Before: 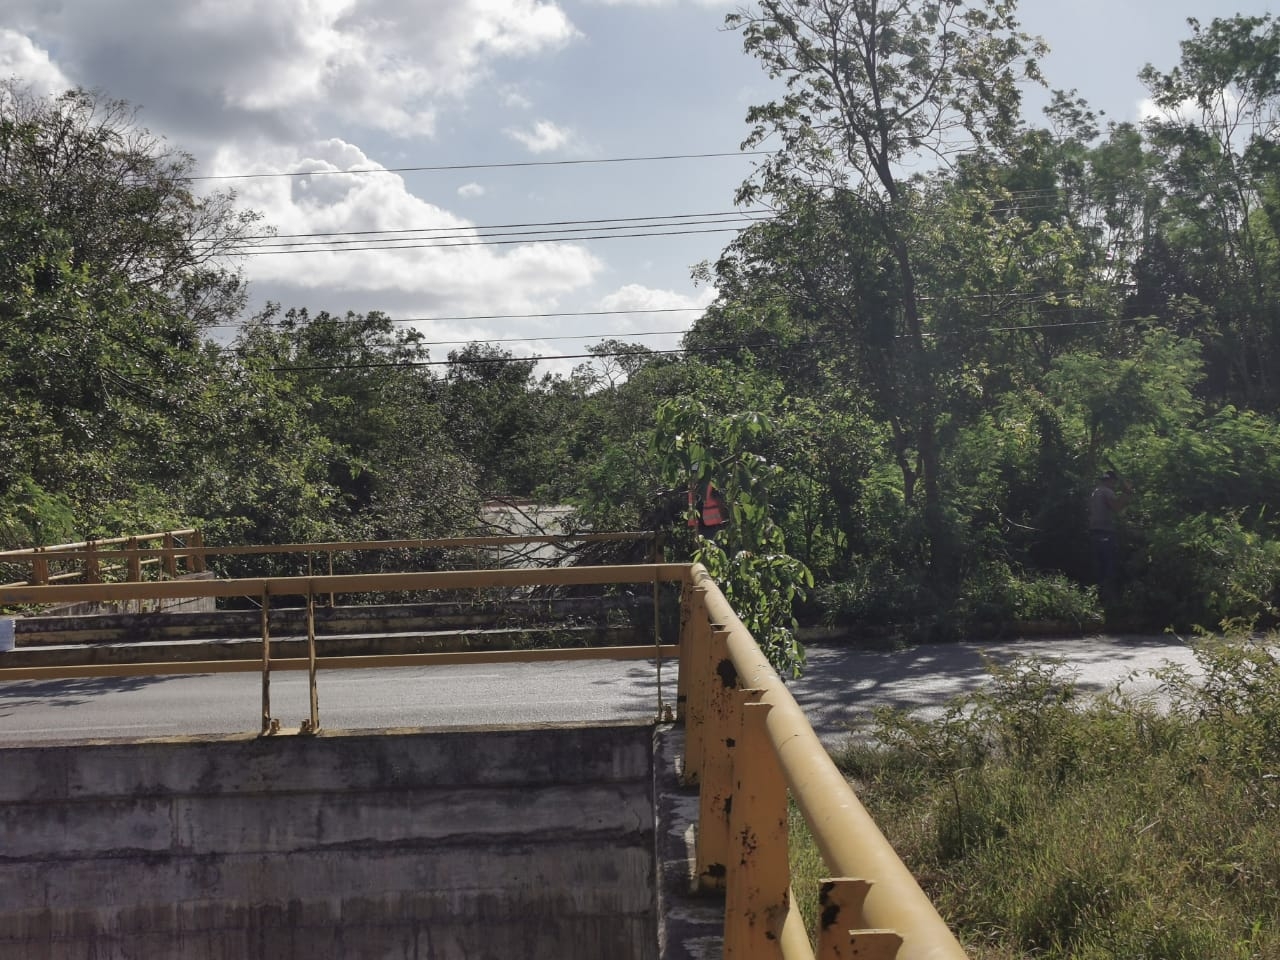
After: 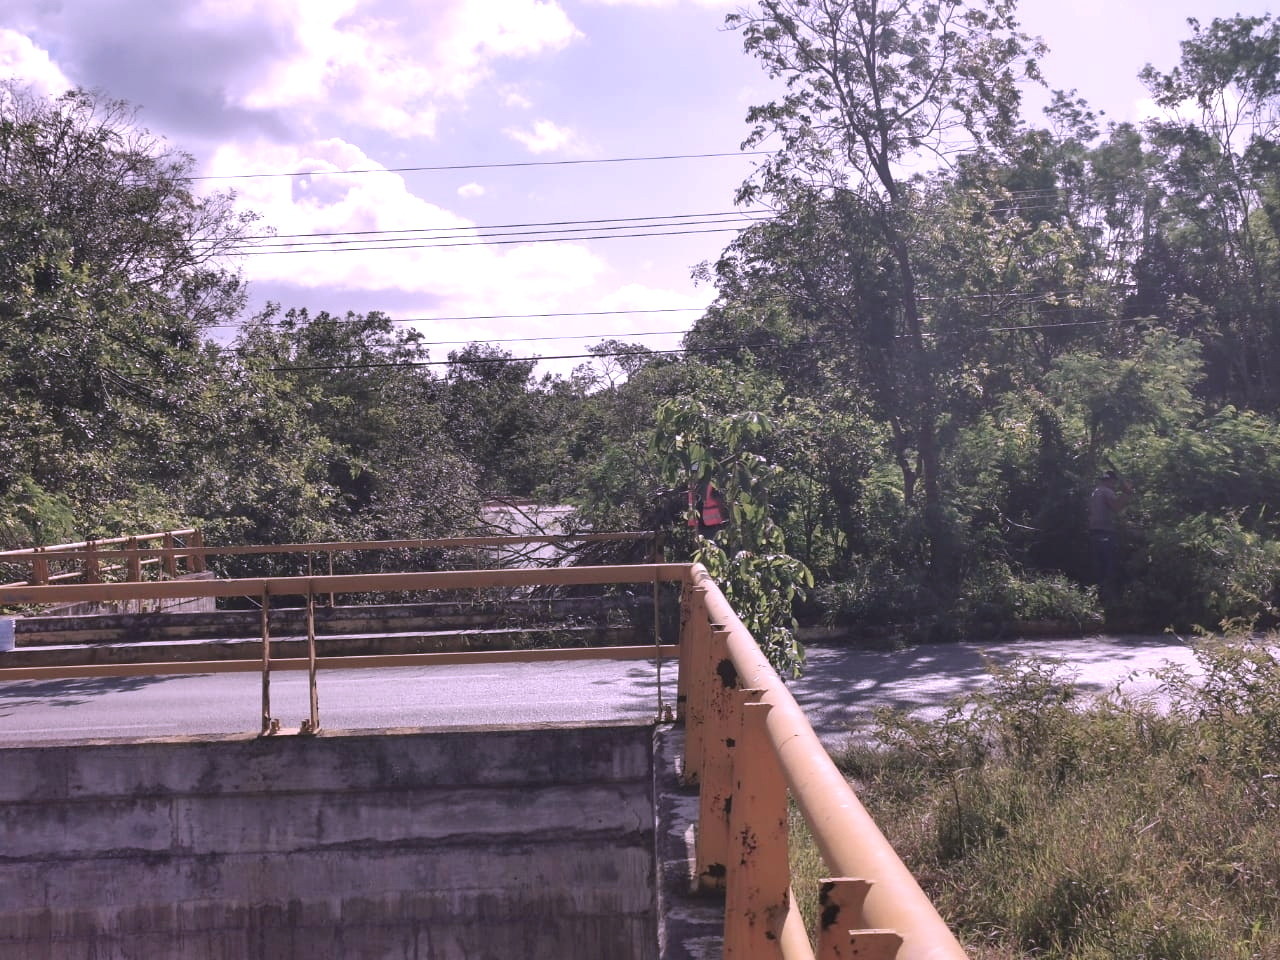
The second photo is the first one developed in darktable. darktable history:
color correction: highlights a* 15.64, highlights b* -20.45
exposure: black level correction -0.002, exposure 0.545 EV, compensate highlight preservation false
tone equalizer: on, module defaults
